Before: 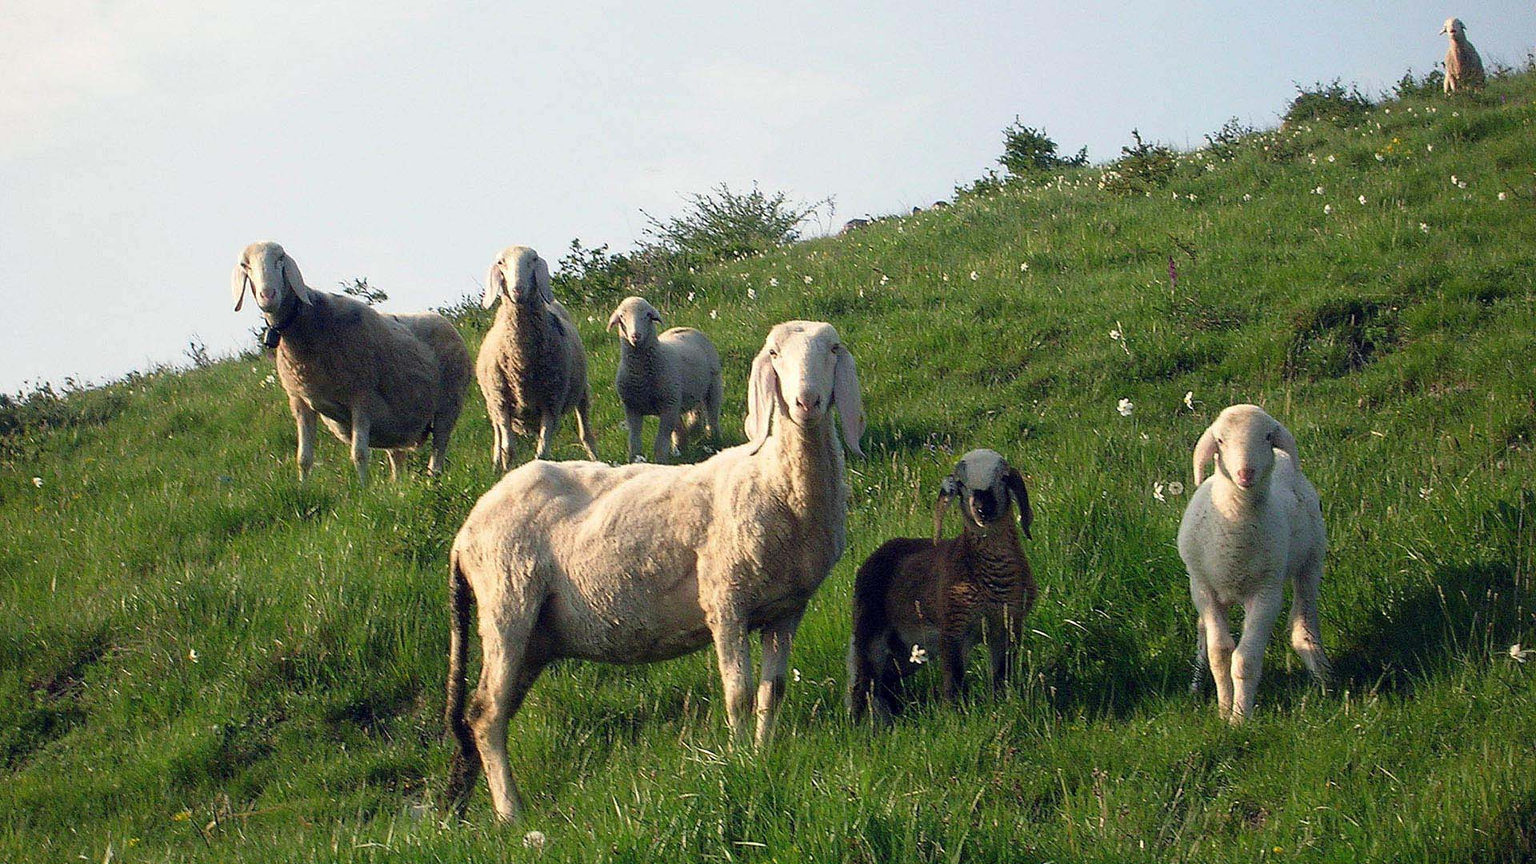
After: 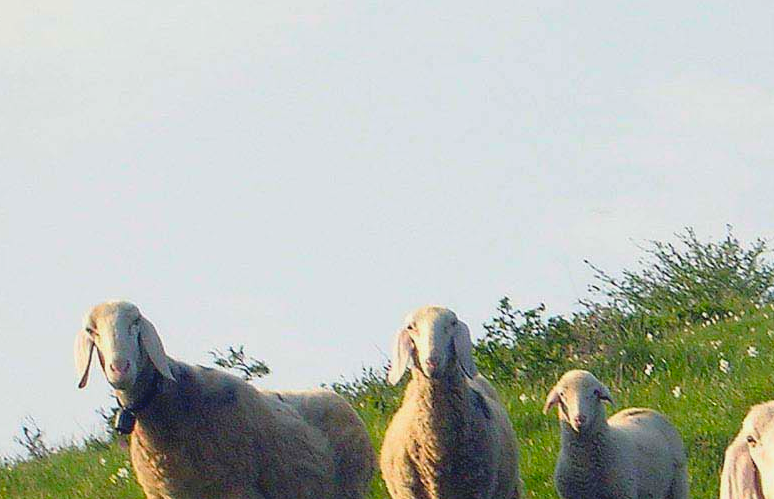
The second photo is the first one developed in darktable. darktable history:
color balance rgb: perceptual saturation grading › global saturation 29.695%
contrast brightness saturation: contrast -0.098, brightness 0.047, saturation 0.076
crop and rotate: left 11.207%, top 0.105%, right 48.48%, bottom 53.621%
